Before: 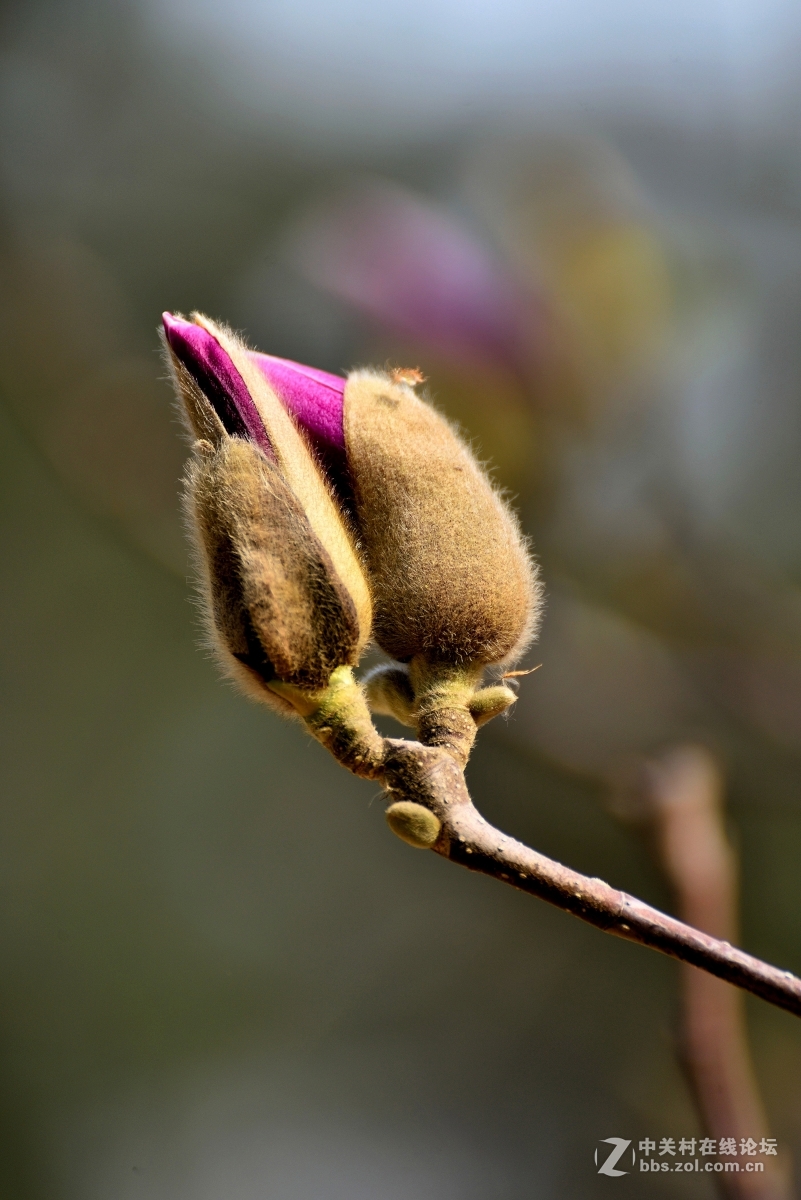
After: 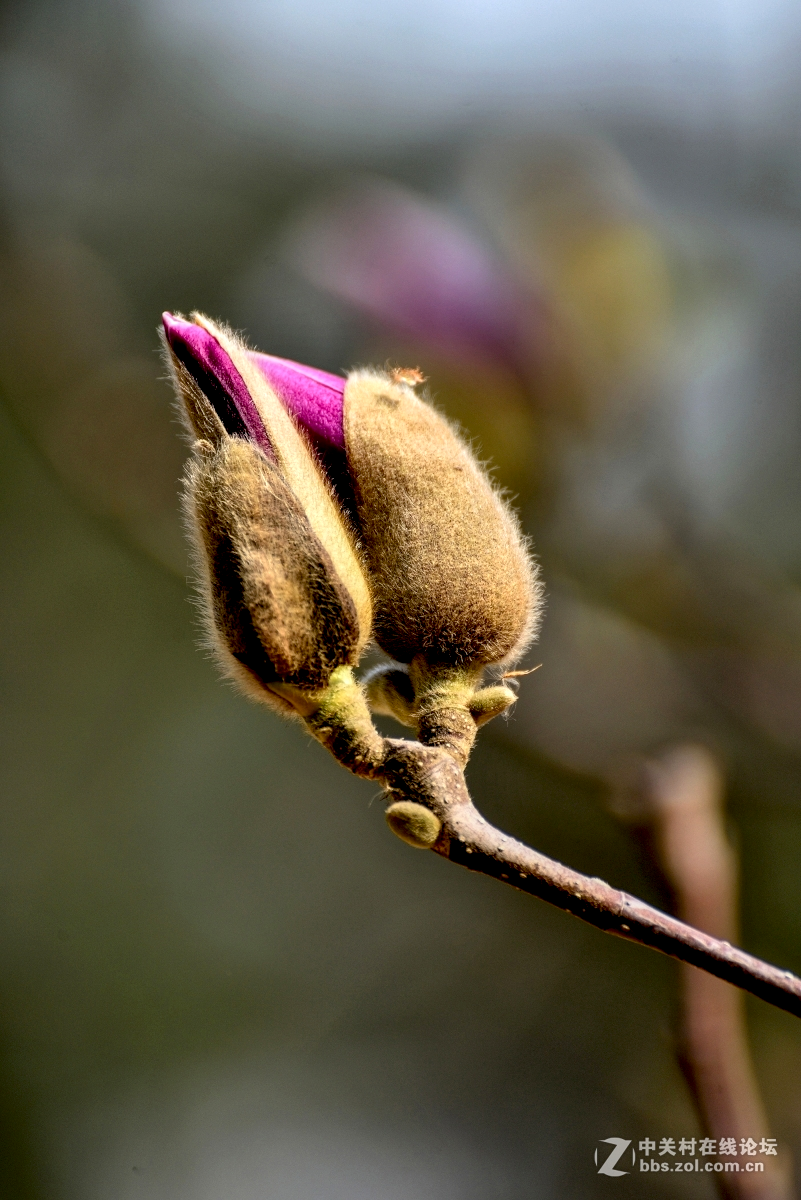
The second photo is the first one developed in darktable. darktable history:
exposure: black level correction 0.009, compensate highlight preservation false
local contrast: highlights 61%, detail 143%, midtone range 0.428
